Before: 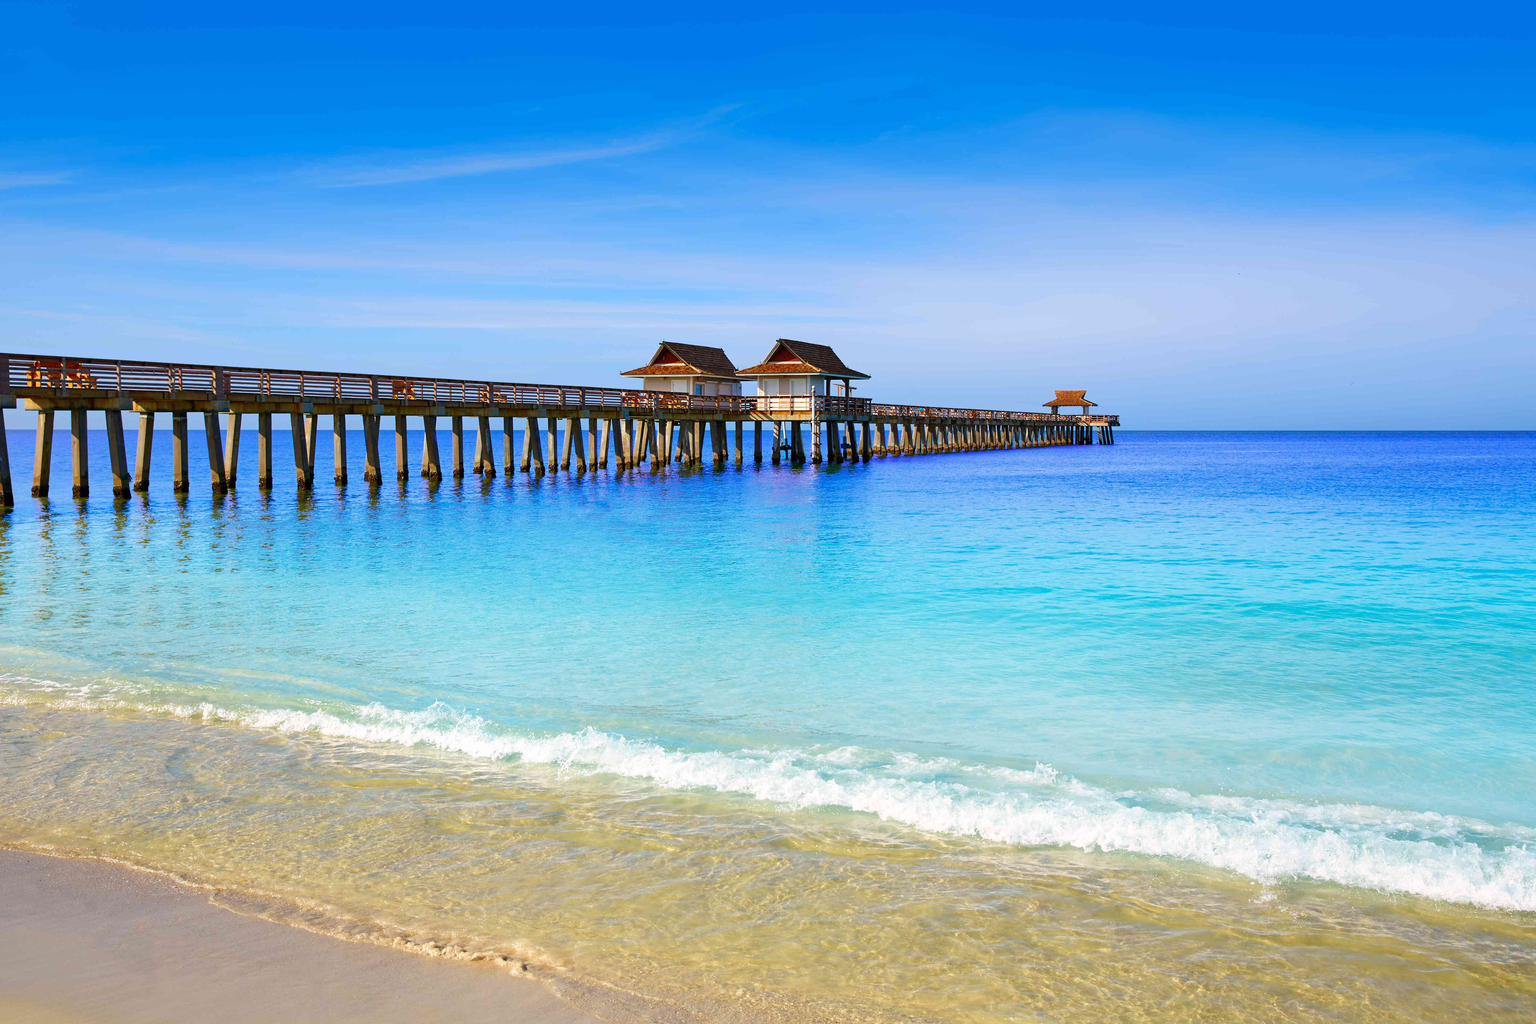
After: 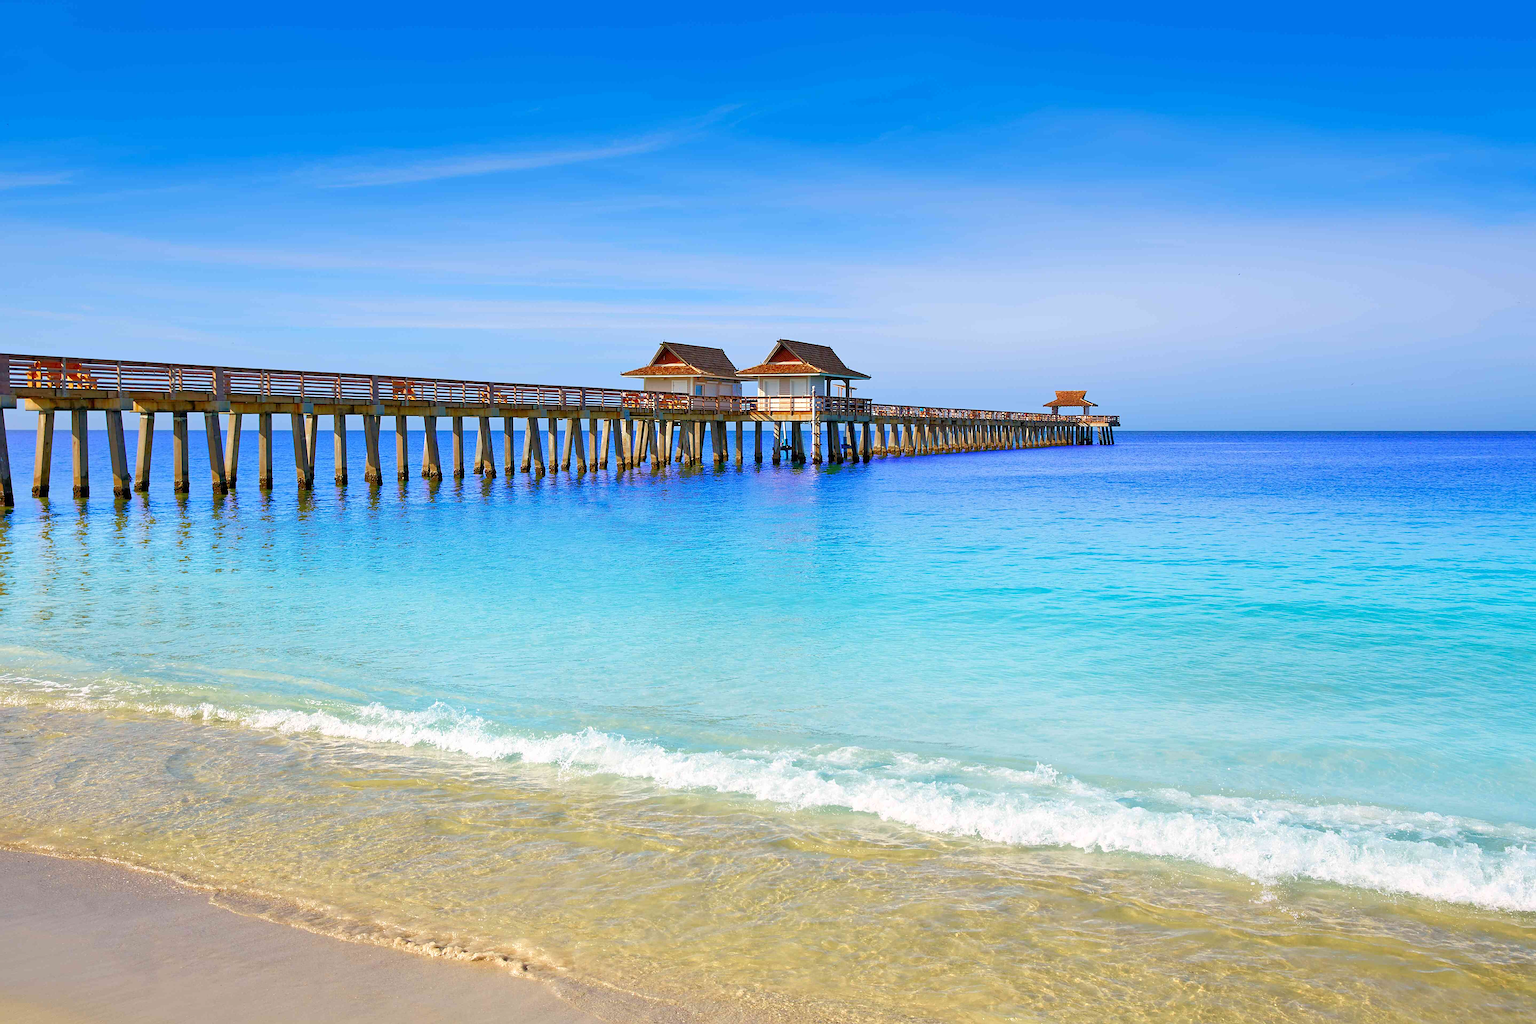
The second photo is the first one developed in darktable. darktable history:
tone equalizer: -7 EV 0.157 EV, -6 EV 0.58 EV, -5 EV 1.11 EV, -4 EV 1.32 EV, -3 EV 1.12 EV, -2 EV 0.6 EV, -1 EV 0.156 EV
sharpen: on, module defaults
